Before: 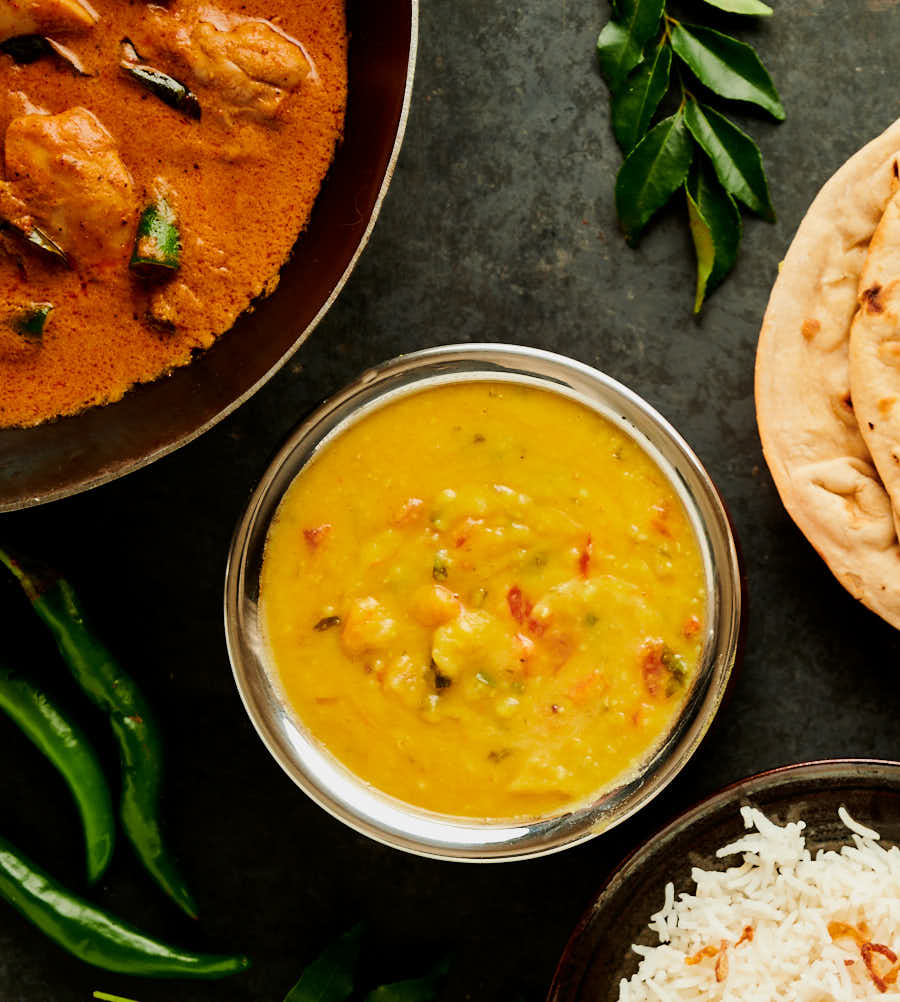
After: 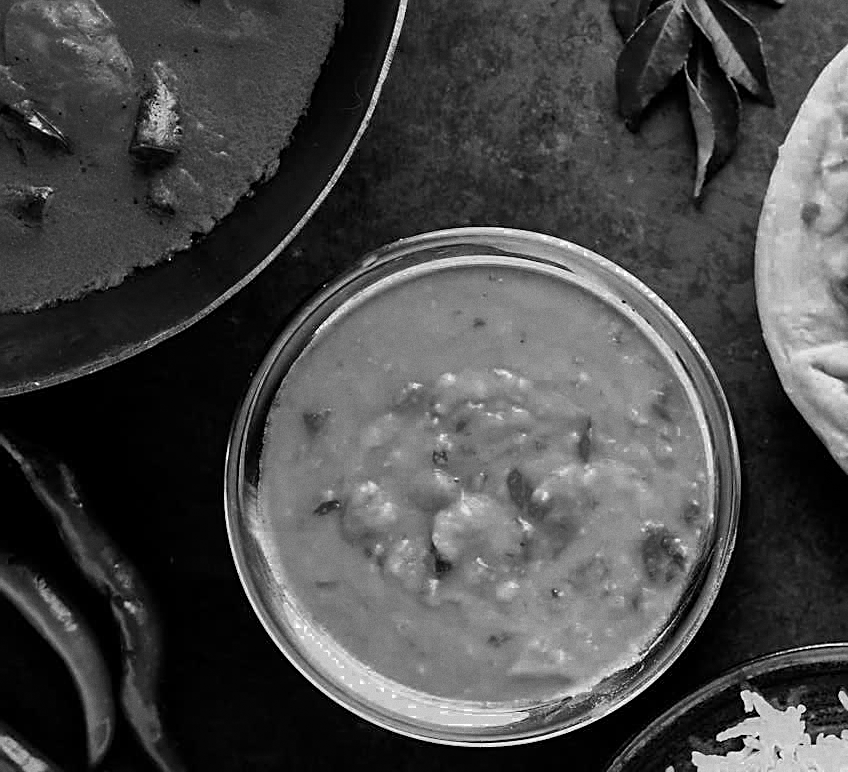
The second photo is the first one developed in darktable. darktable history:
exposure: exposure -0.01 EV, compensate highlight preservation false
crop and rotate: angle 0.03°, top 11.643%, right 5.651%, bottom 11.189%
white balance: red 0.926, green 1.003, blue 1.133
color zones: curves: ch0 [(0.002, 0.589) (0.107, 0.484) (0.146, 0.249) (0.217, 0.352) (0.309, 0.525) (0.39, 0.404) (0.455, 0.169) (0.597, 0.055) (0.724, 0.212) (0.775, 0.691) (0.869, 0.571) (1, 0.587)]; ch1 [(0, 0) (0.143, 0) (0.286, 0) (0.429, 0) (0.571, 0) (0.714, 0) (0.857, 0)]
color balance rgb: on, module defaults
tone equalizer: -7 EV 0.13 EV, smoothing diameter 25%, edges refinement/feathering 10, preserve details guided filter
grain: coarseness 0.09 ISO, strength 16.61%
sharpen: on, module defaults
